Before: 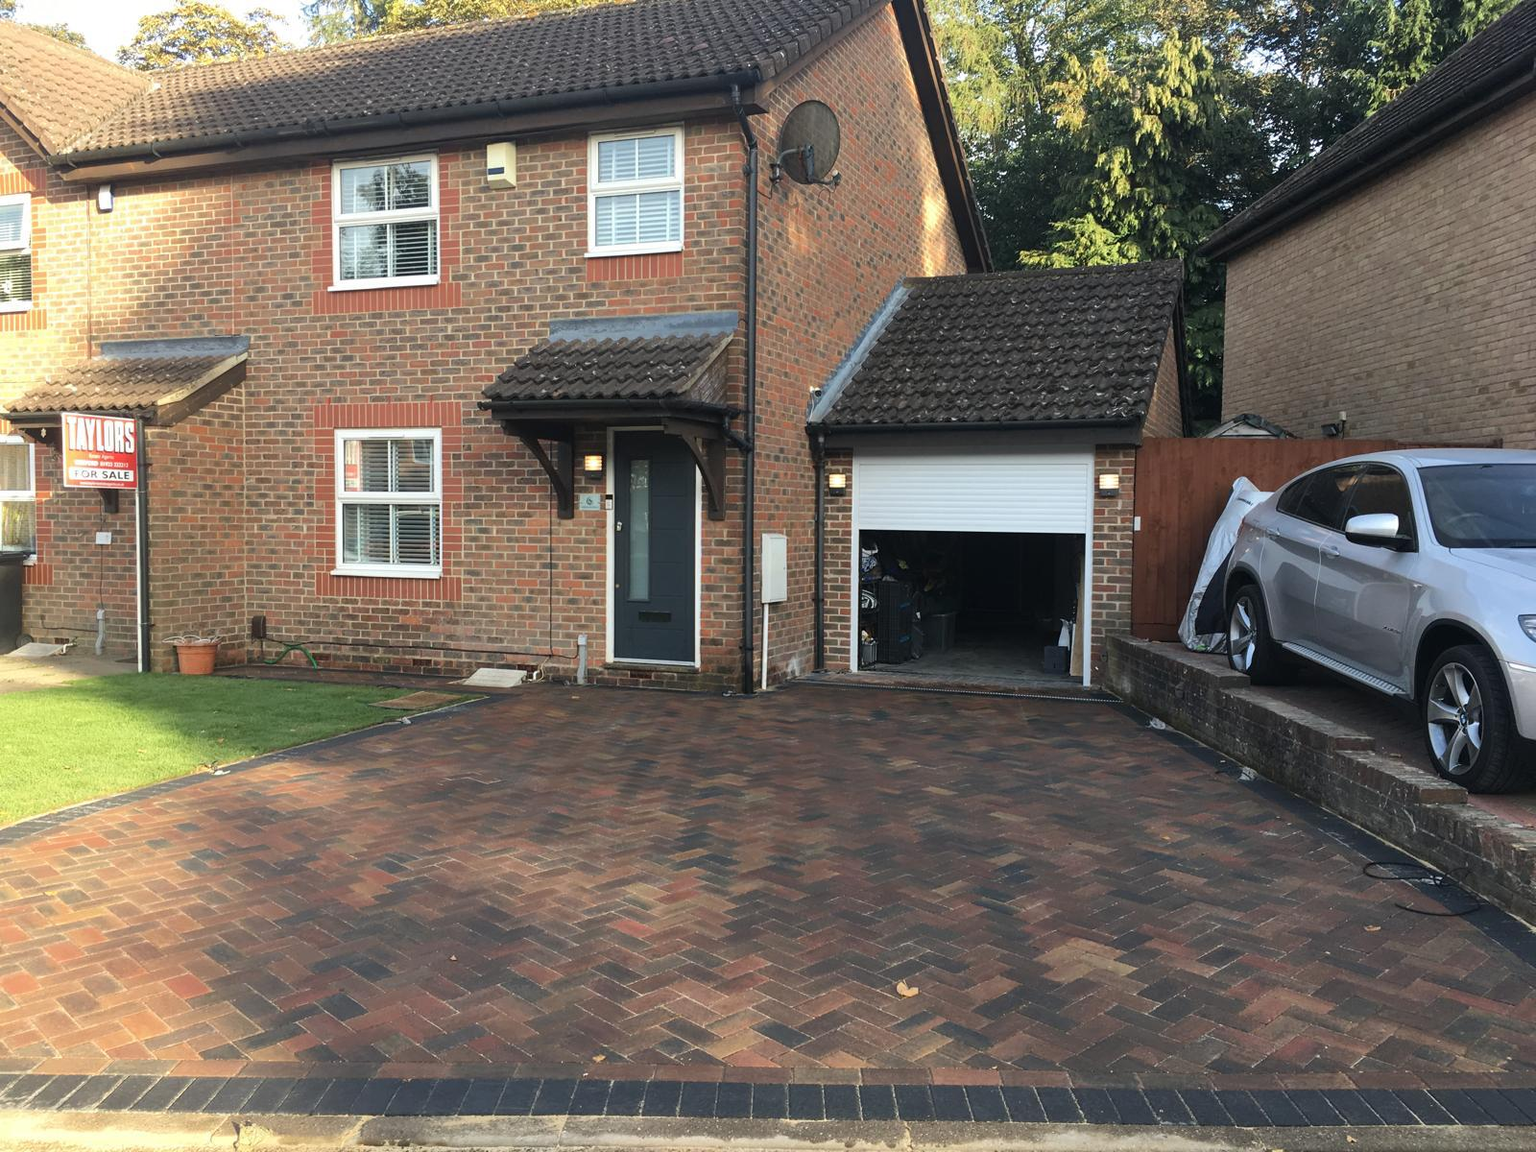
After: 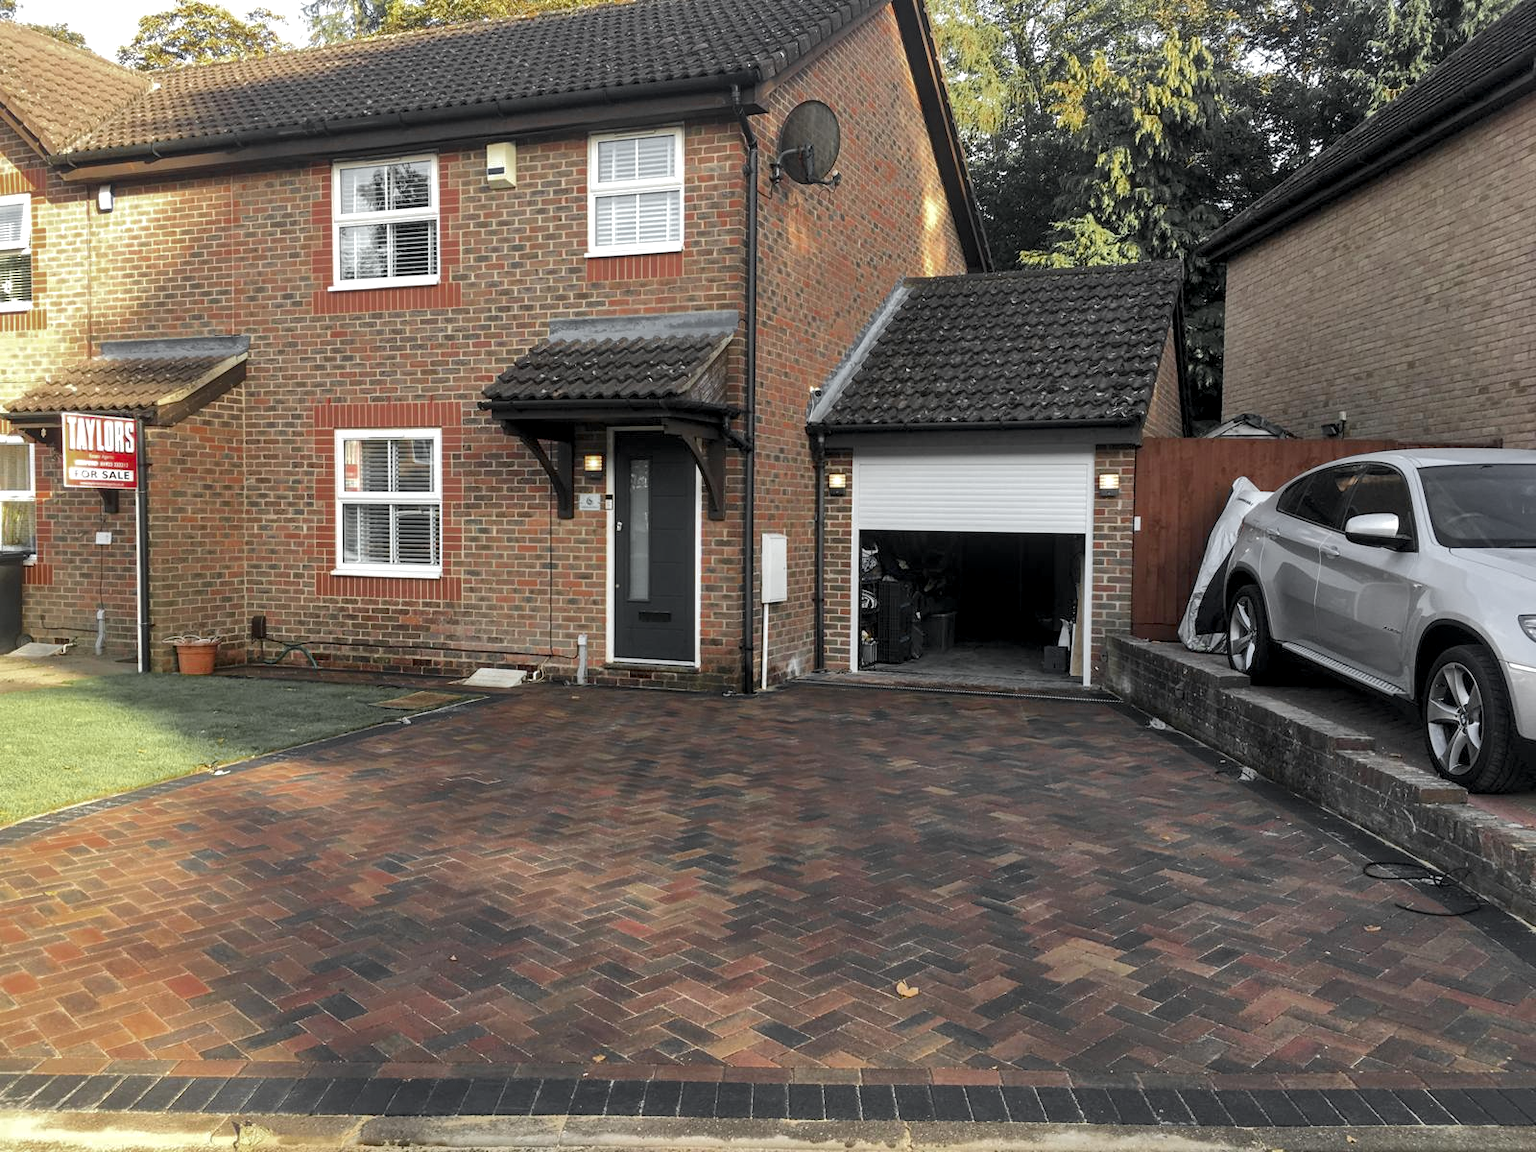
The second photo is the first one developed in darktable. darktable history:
color balance rgb: perceptual saturation grading › global saturation 0.277%
local contrast: detail 135%, midtone range 0.744
color zones: curves: ch0 [(0.004, 0.388) (0.125, 0.392) (0.25, 0.404) (0.375, 0.5) (0.5, 0.5) (0.625, 0.5) (0.75, 0.5) (0.875, 0.5)]; ch1 [(0, 0.5) (0.125, 0.5) (0.25, 0.5) (0.375, 0.124) (0.524, 0.124) (0.645, 0.128) (0.789, 0.132) (0.914, 0.096) (0.998, 0.068)]
shadows and highlights: highlights color adjustment 0.296%
